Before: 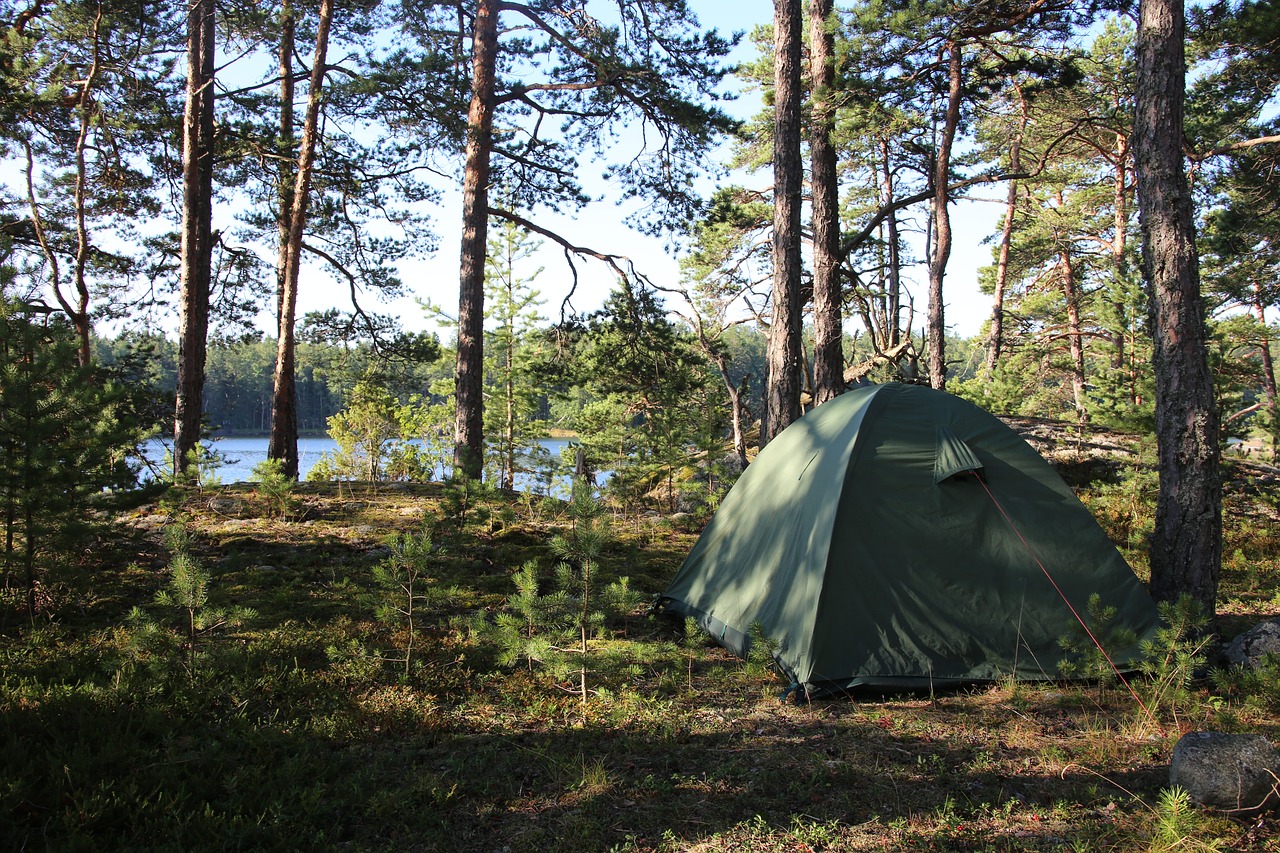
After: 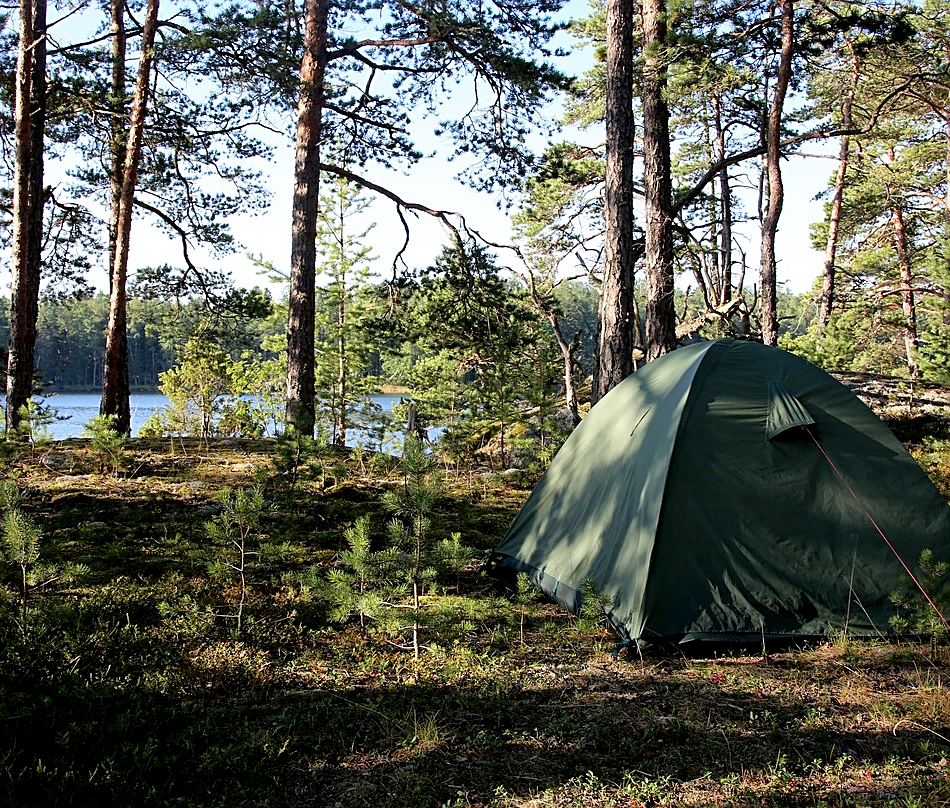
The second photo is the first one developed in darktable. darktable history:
shadows and highlights: shadows 20.91, highlights -35.45, soften with gaussian
exposure: black level correction 0.009, compensate highlight preservation false
sharpen: on, module defaults
crop and rotate: left 13.15%, top 5.251%, right 12.609%
